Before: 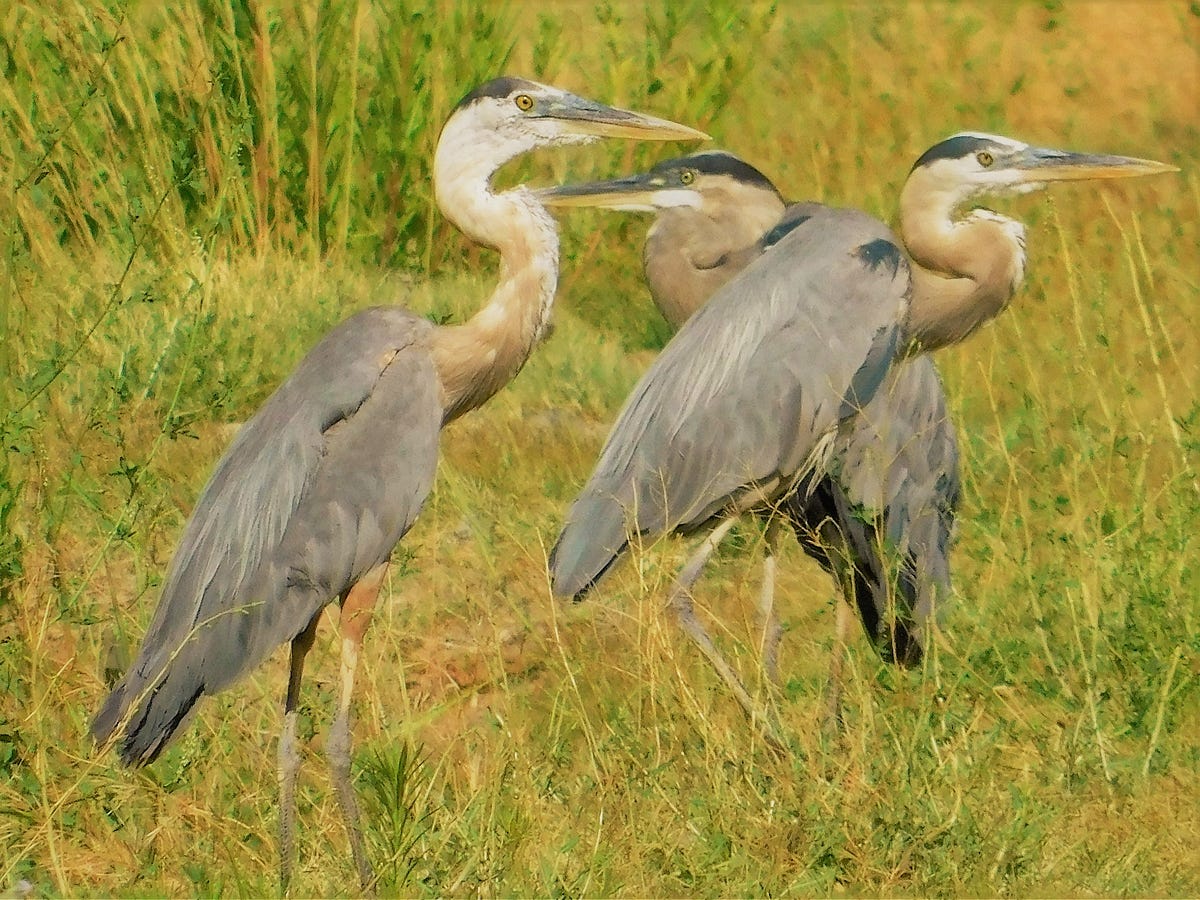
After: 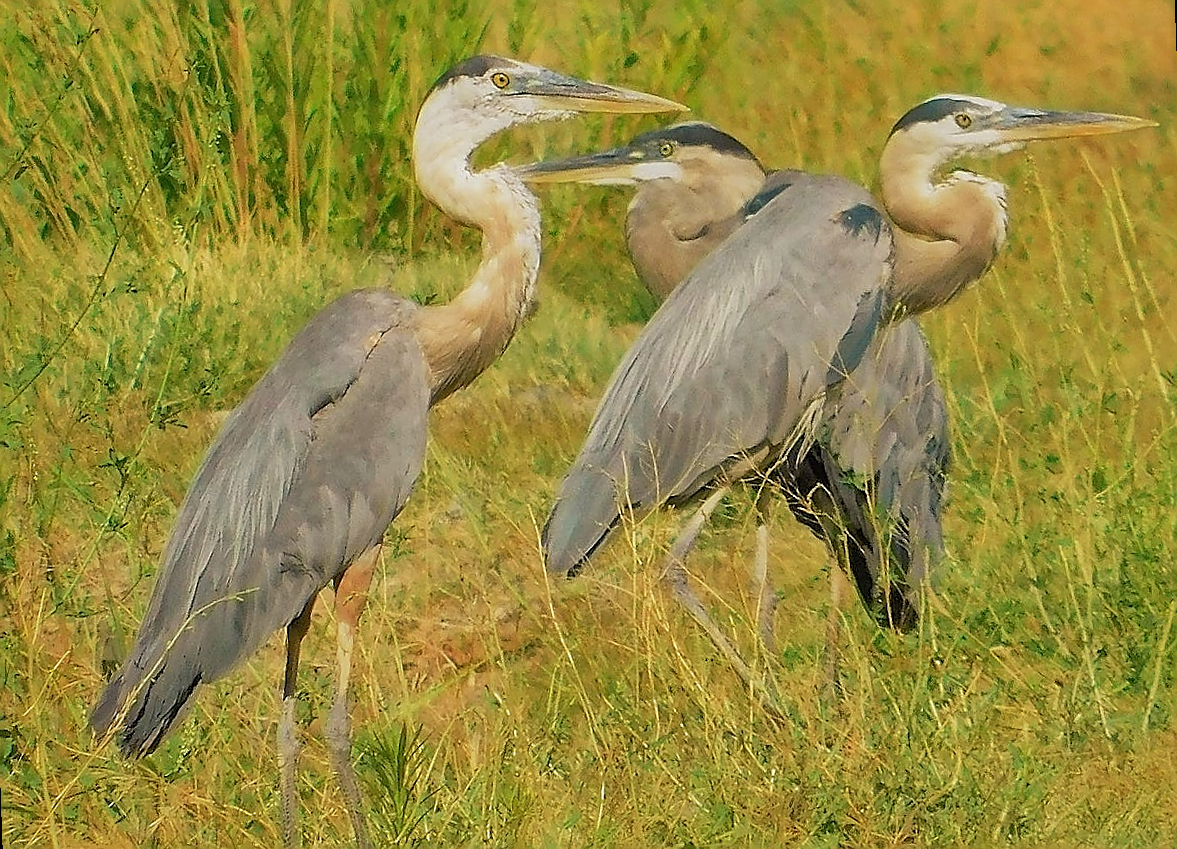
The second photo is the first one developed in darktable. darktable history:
rotate and perspective: rotation -2°, crop left 0.022, crop right 0.978, crop top 0.049, crop bottom 0.951
shadows and highlights: on, module defaults
sharpen: radius 1.4, amount 1.25, threshold 0.7
